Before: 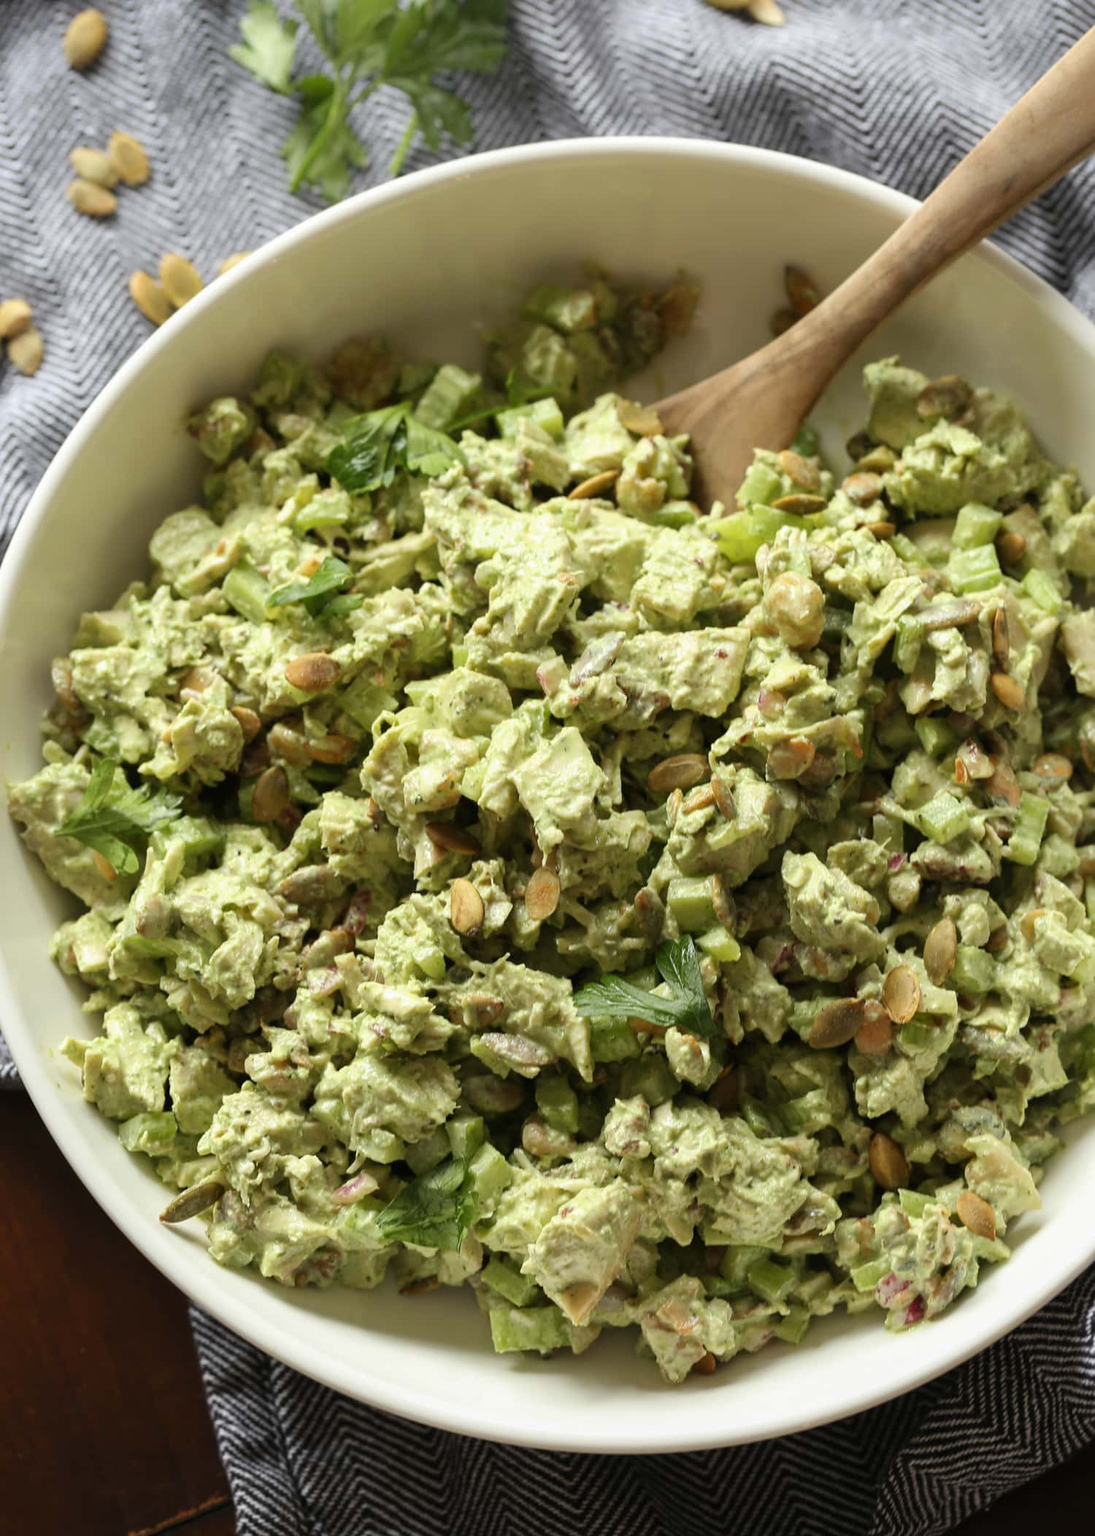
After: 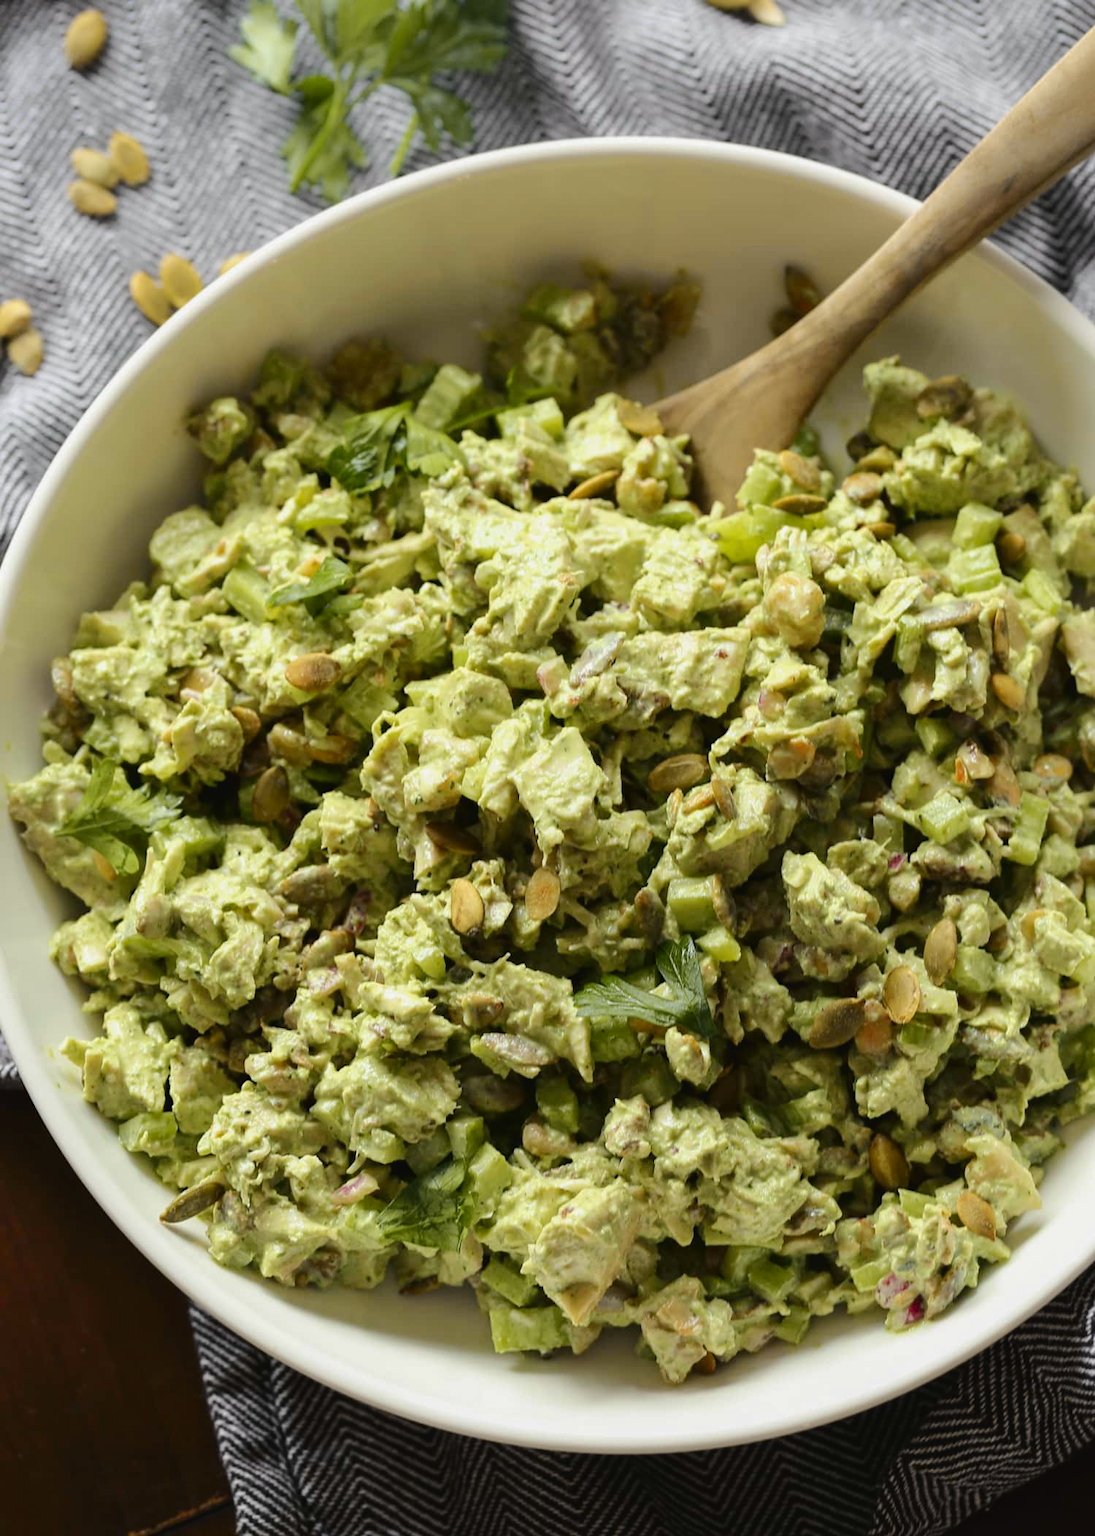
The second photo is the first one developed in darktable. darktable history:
tone curve: curves: ch0 [(0, 0.021) (0.049, 0.044) (0.157, 0.131) (0.365, 0.359) (0.499, 0.517) (0.675, 0.667) (0.856, 0.83) (1, 0.969)]; ch1 [(0, 0) (0.302, 0.309) (0.433, 0.443) (0.472, 0.47) (0.502, 0.503) (0.527, 0.516) (0.564, 0.557) (0.614, 0.645) (0.677, 0.722) (0.859, 0.889) (1, 1)]; ch2 [(0, 0) (0.33, 0.301) (0.447, 0.44) (0.487, 0.496) (0.502, 0.501) (0.535, 0.537) (0.565, 0.558) (0.608, 0.624) (1, 1)], color space Lab, independent channels, preserve colors none
